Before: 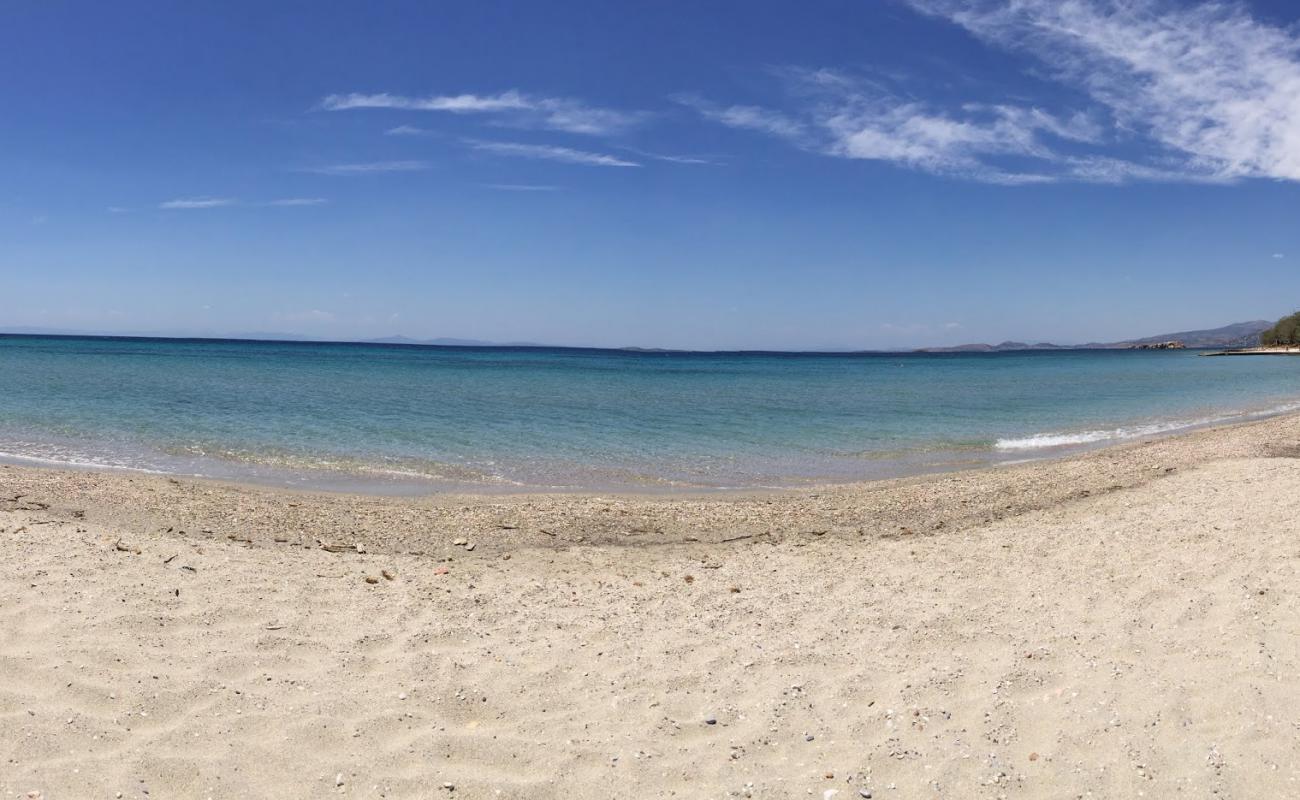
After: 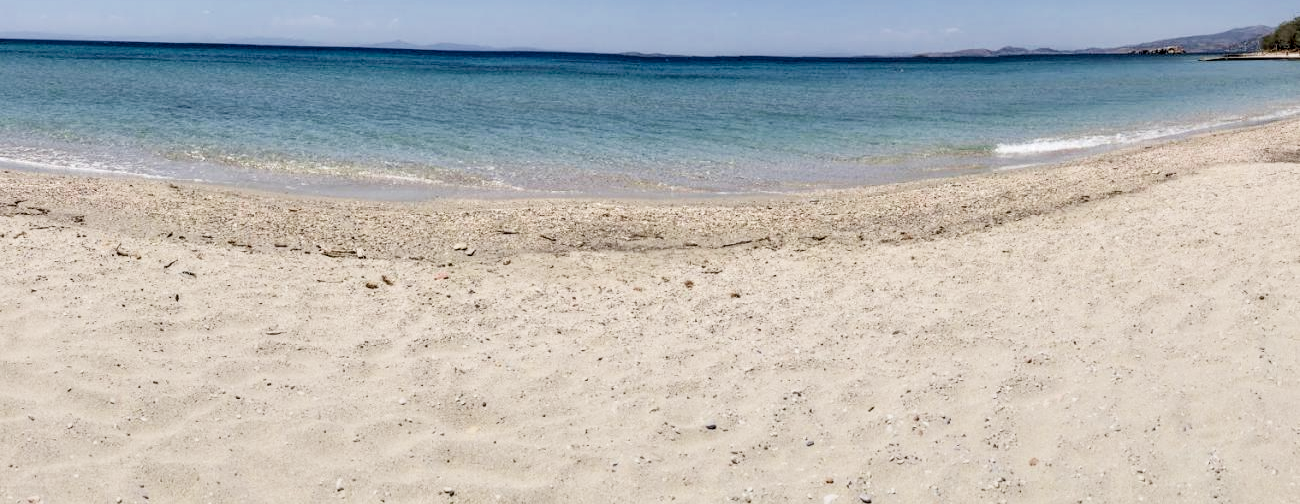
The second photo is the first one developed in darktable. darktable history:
crop and rotate: top 36.88%
local contrast: highlights 65%, shadows 54%, detail 168%, midtone range 0.515
filmic rgb: black relative exposure -7.29 EV, white relative exposure 5.09 EV, hardness 3.2
exposure: black level correction 0, exposure 0.703 EV, compensate exposure bias true, compensate highlight preservation false
